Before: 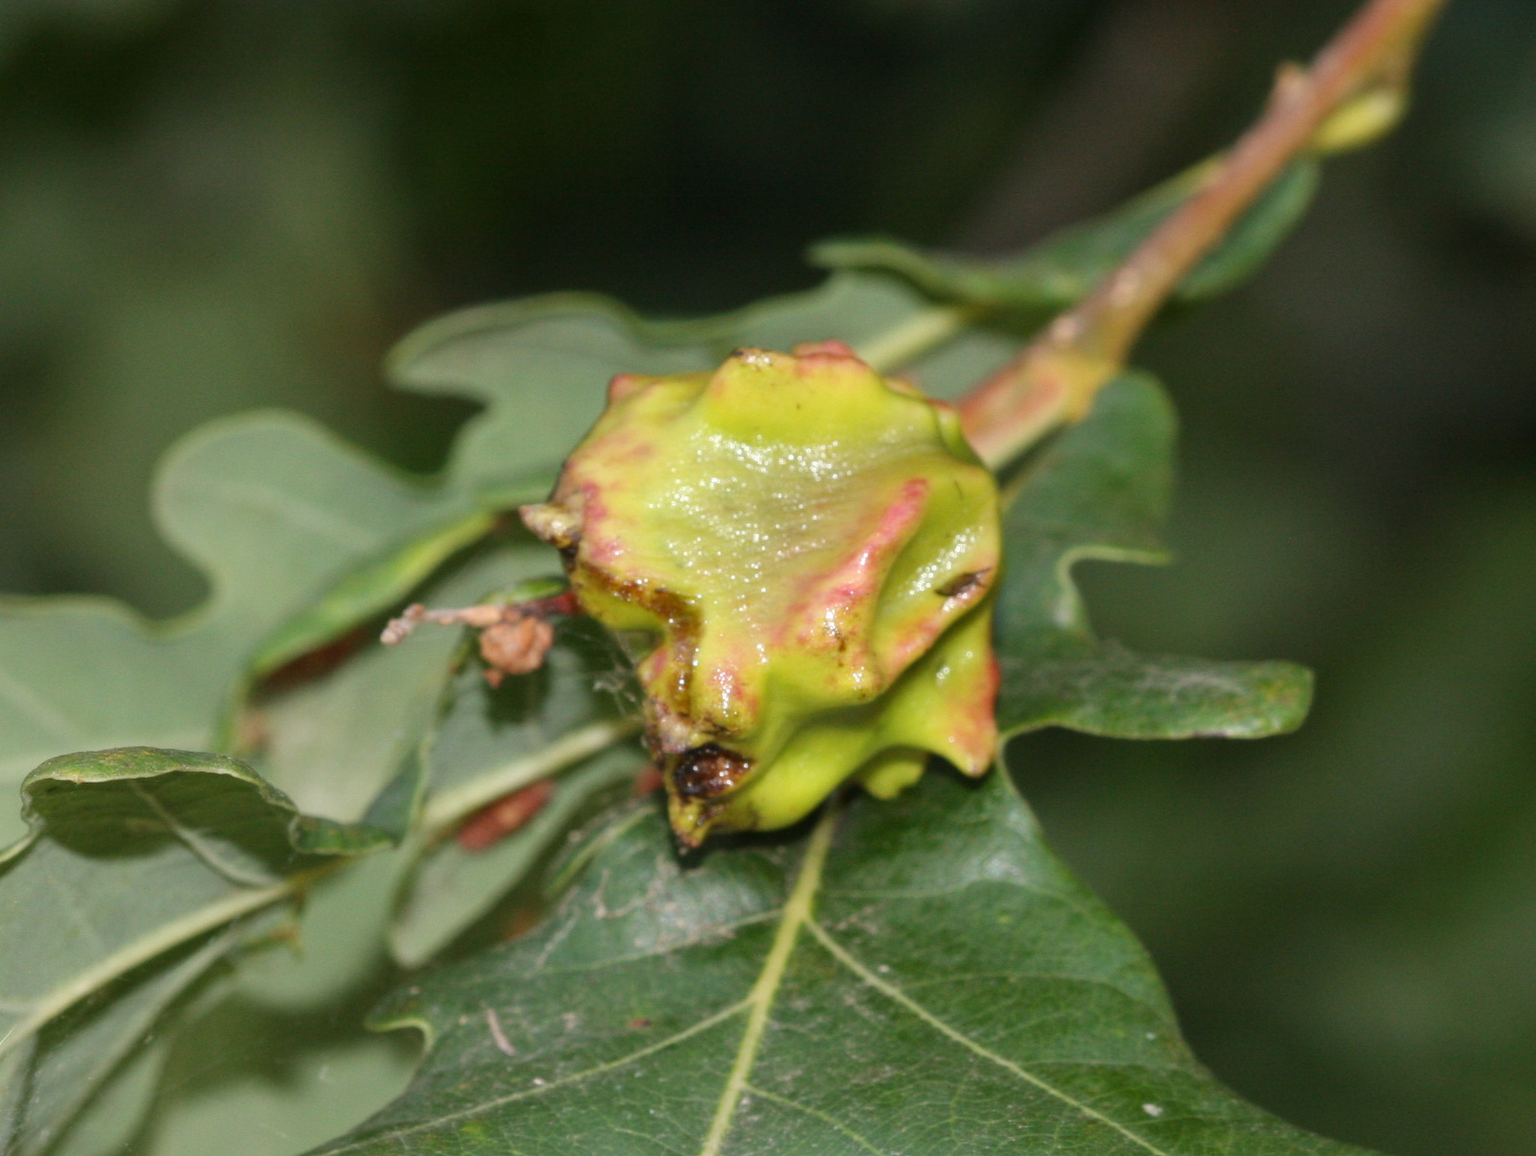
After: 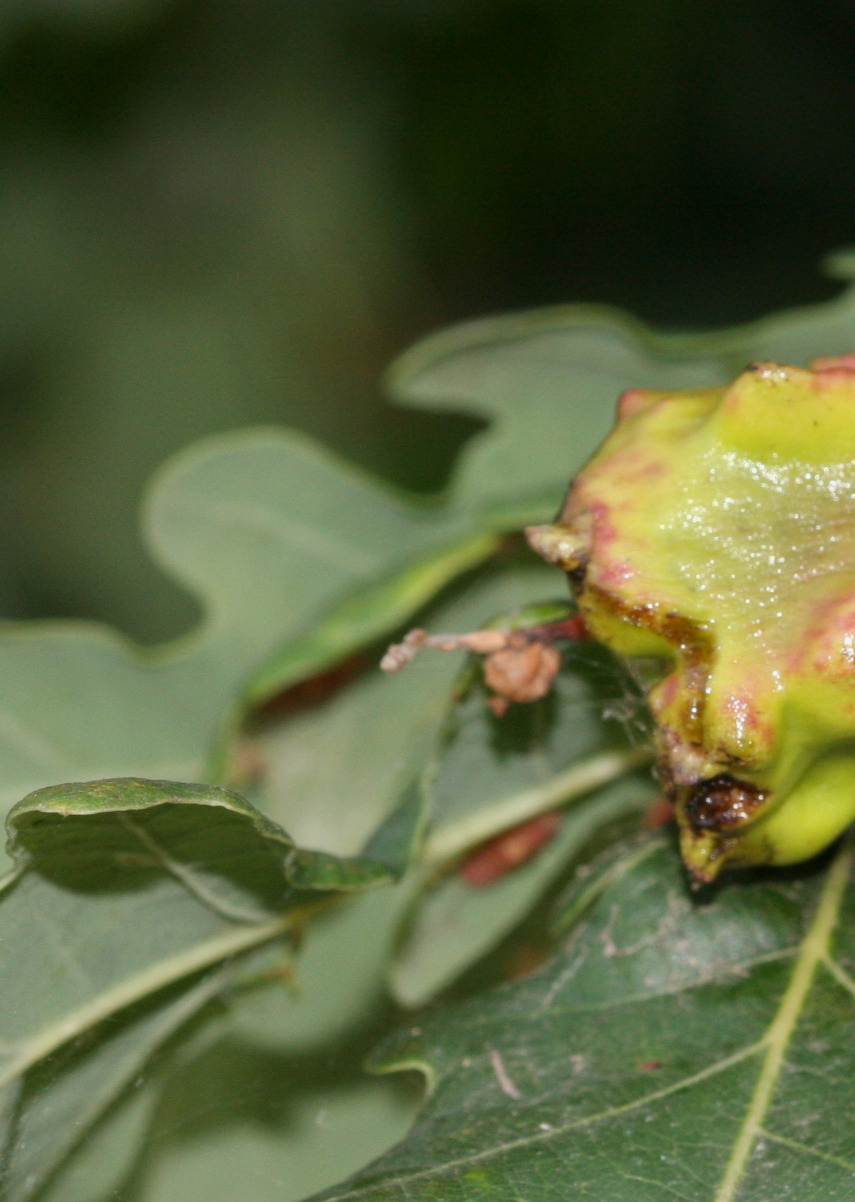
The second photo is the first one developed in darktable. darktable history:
crop: left 1.03%, right 45.518%, bottom 0.084%
exposure: black level correction 0.002, exposure -0.107 EV, compensate highlight preservation false
